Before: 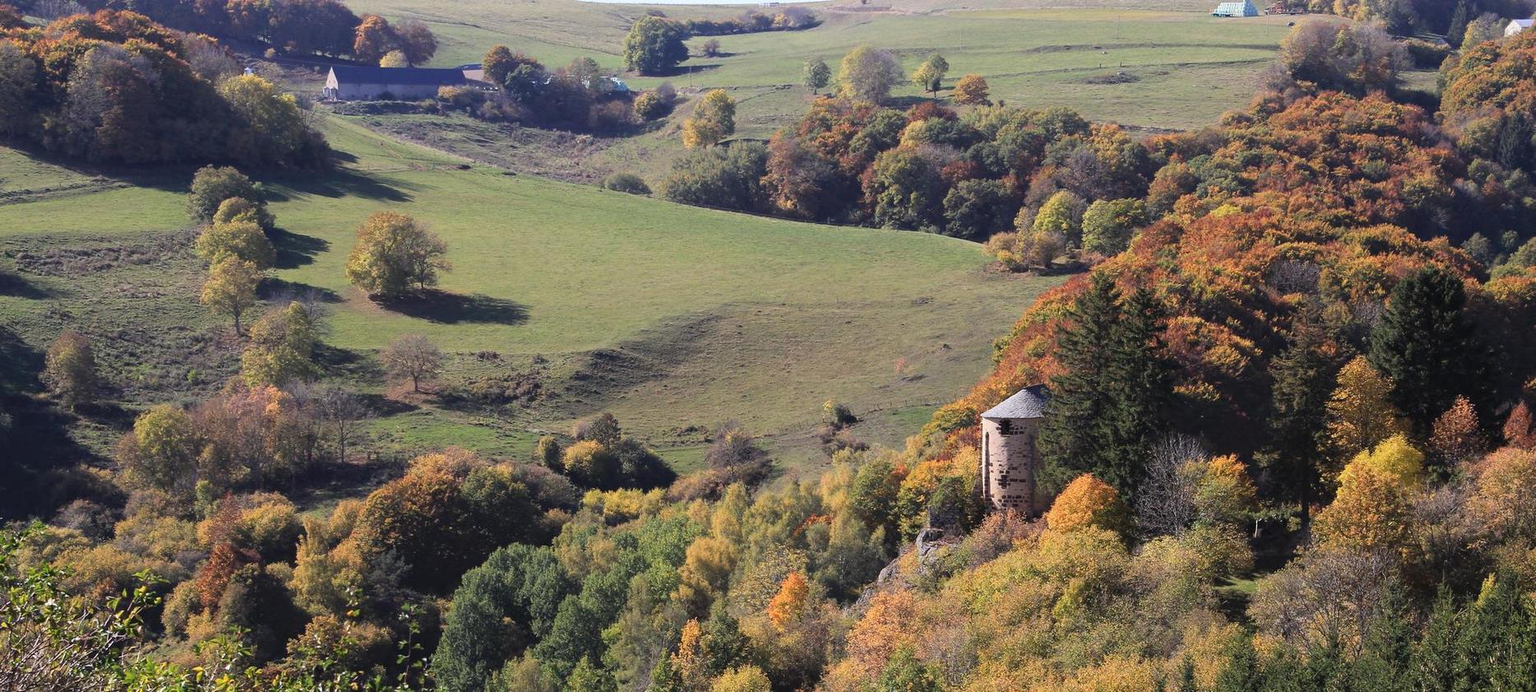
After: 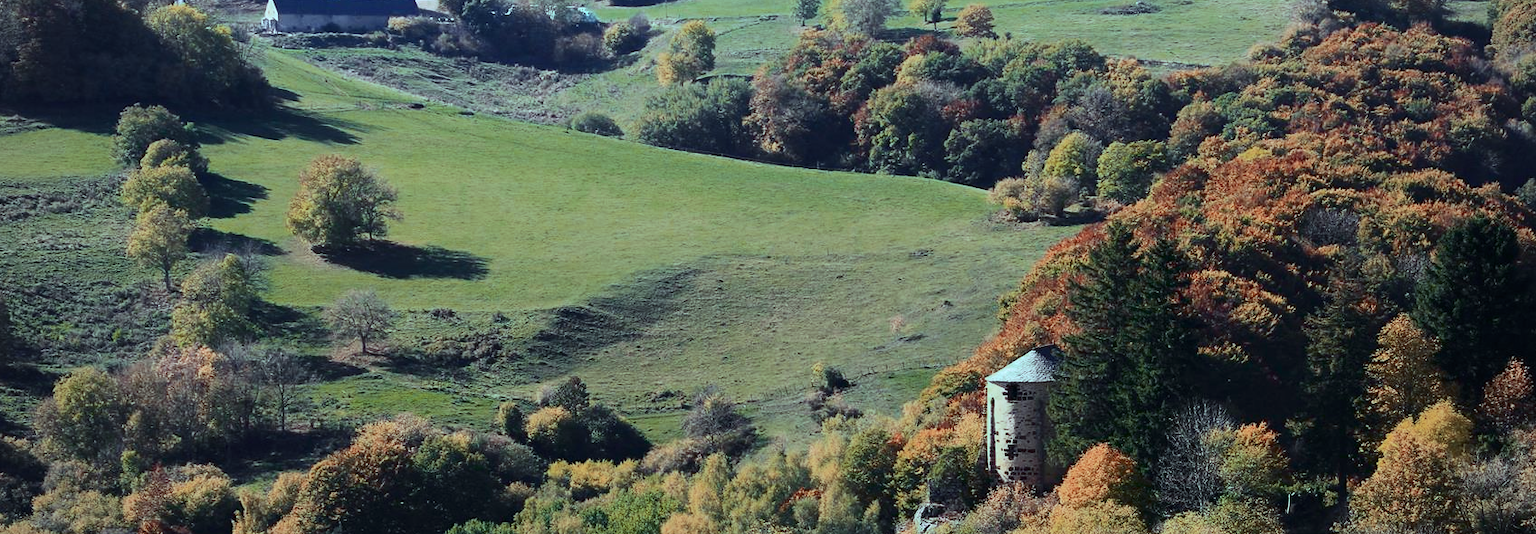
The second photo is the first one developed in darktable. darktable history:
crop: left 5.596%, top 10.314%, right 3.534%, bottom 19.395%
contrast brightness saturation: contrast 0.28
vignetting: fall-off radius 81.94%
color balance rgb: shadows lift › chroma 7.23%, shadows lift › hue 246.48°, highlights gain › chroma 5.38%, highlights gain › hue 196.93°, white fulcrum 1 EV
color zones: curves: ch0 [(0, 0.299) (0.25, 0.383) (0.456, 0.352) (0.736, 0.571)]; ch1 [(0, 0.63) (0.151, 0.568) (0.254, 0.416) (0.47, 0.558) (0.732, 0.37) (0.909, 0.492)]; ch2 [(0.004, 0.604) (0.158, 0.443) (0.257, 0.403) (0.761, 0.468)]
tone equalizer: -8 EV -0.55 EV
